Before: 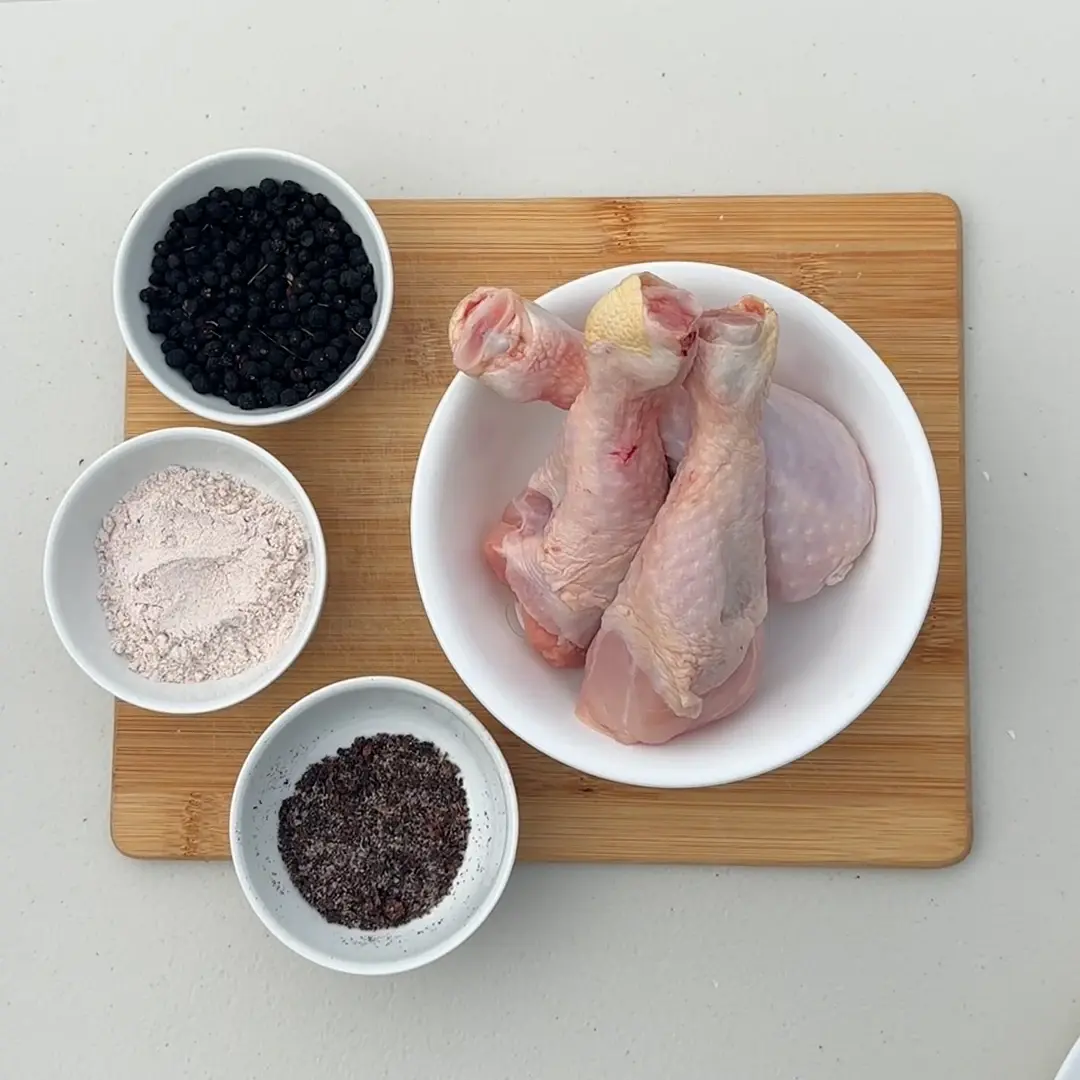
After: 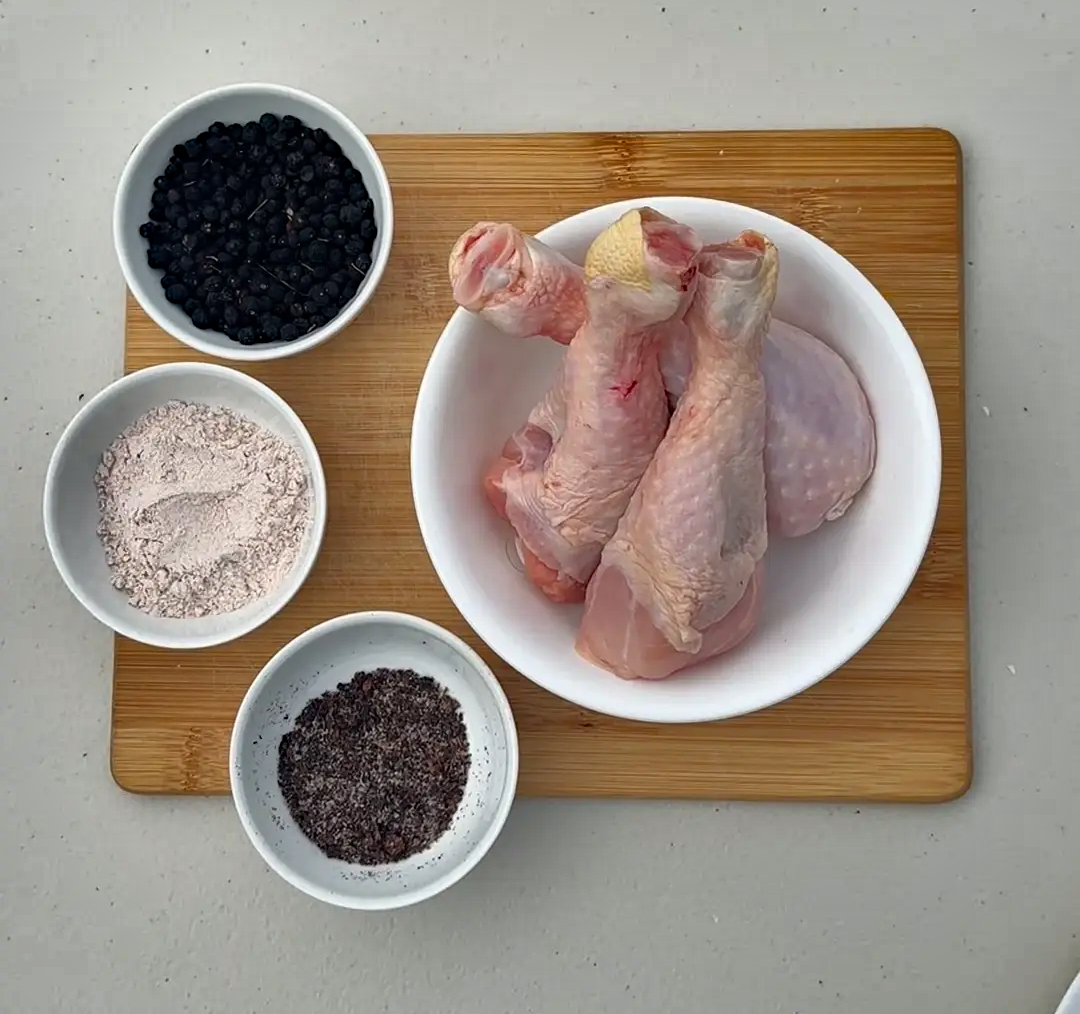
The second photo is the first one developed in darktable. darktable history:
shadows and highlights: white point adjustment 0.131, highlights -69.01, highlights color adjustment 53.48%, soften with gaussian
haze removal: compatibility mode true, adaptive false
crop and rotate: top 6.035%
